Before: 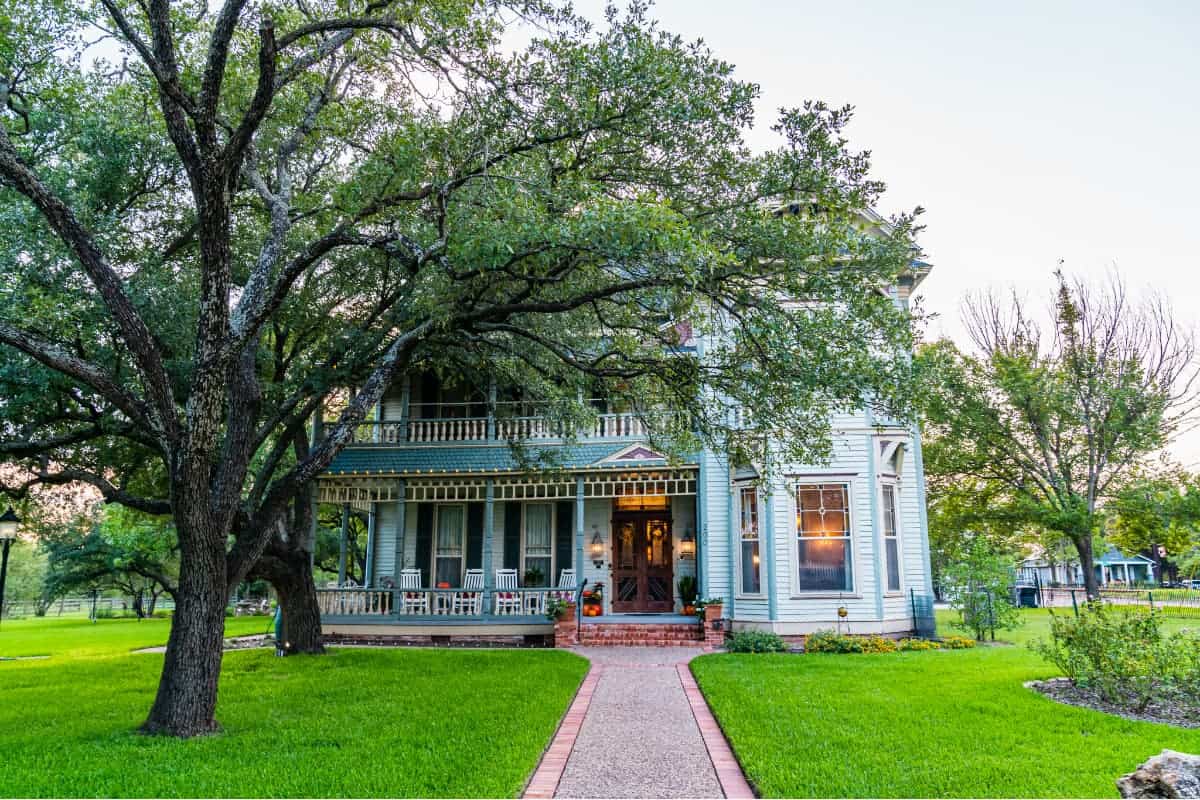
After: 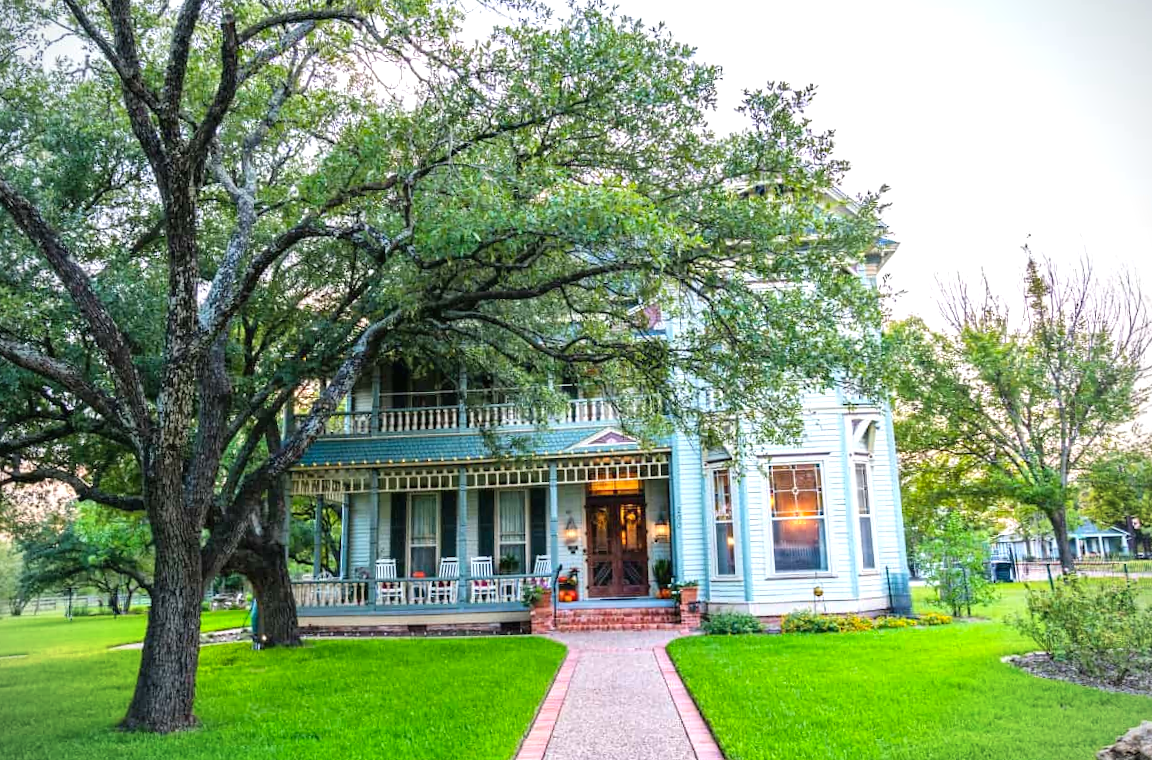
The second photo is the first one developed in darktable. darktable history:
contrast brightness saturation: contrast 0.03, brightness 0.06, saturation 0.13
exposure: black level correction 0, exposure 0.5 EV, compensate highlight preservation false
crop and rotate: left 1.774%, right 0.633%, bottom 1.28%
color balance rgb: on, module defaults
rotate and perspective: rotation -1.42°, crop left 0.016, crop right 0.984, crop top 0.035, crop bottom 0.965
vignetting: on, module defaults
